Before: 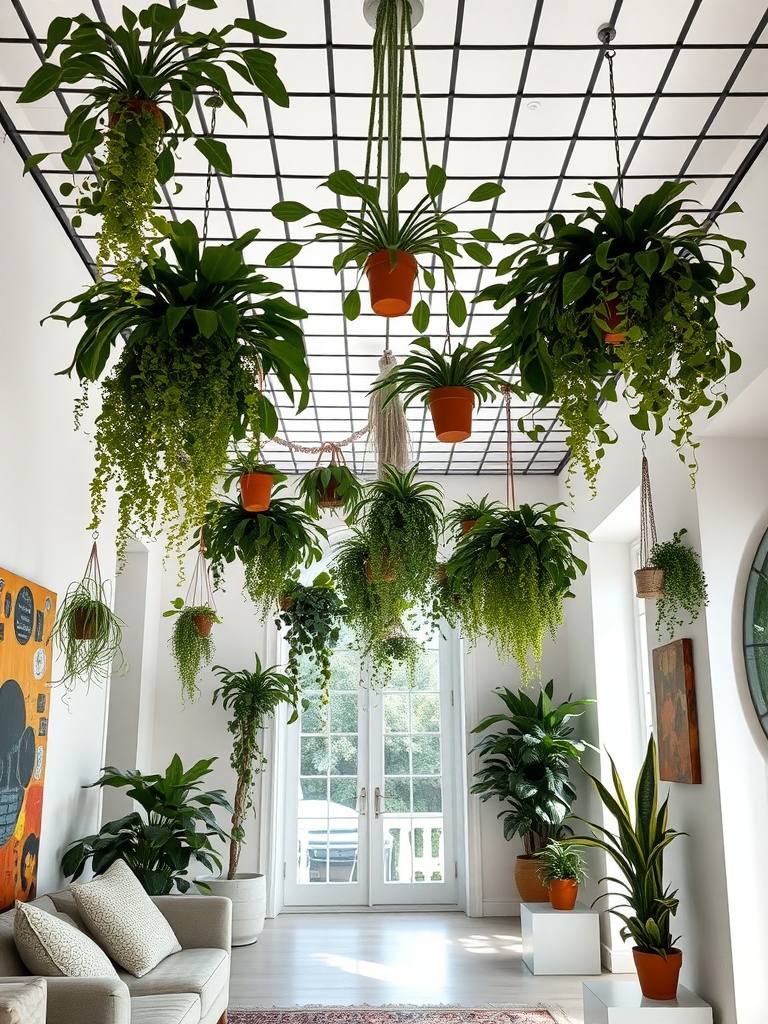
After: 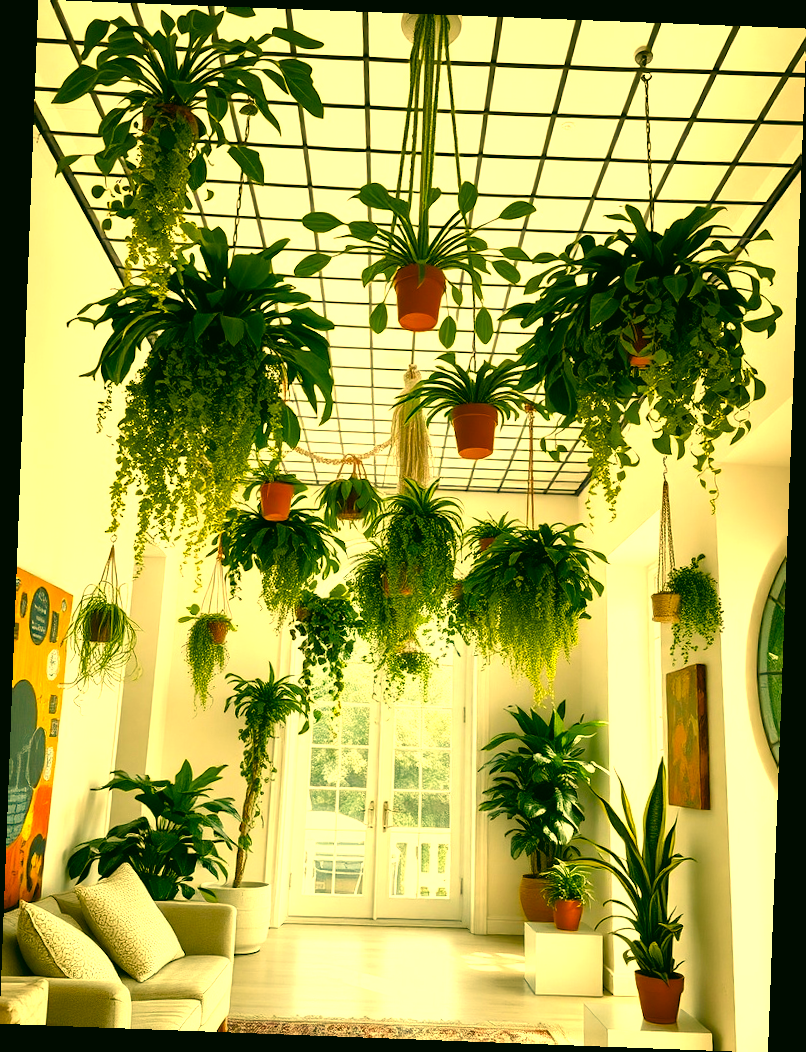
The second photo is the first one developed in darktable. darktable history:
color correction: highlights a* 5.3, highlights b* 24.26, shadows a* -15.58, shadows b* 4.02
white balance: red 1.08, blue 0.791
rotate and perspective: rotation 2.17°, automatic cropping off
color balance rgb: linear chroma grading › shadows -2.2%, linear chroma grading › highlights -15%, linear chroma grading › global chroma -10%, linear chroma grading › mid-tones -10%, perceptual saturation grading › global saturation 45%, perceptual saturation grading › highlights -50%, perceptual saturation grading › shadows 30%, perceptual brilliance grading › global brilliance 18%, global vibrance 45%
